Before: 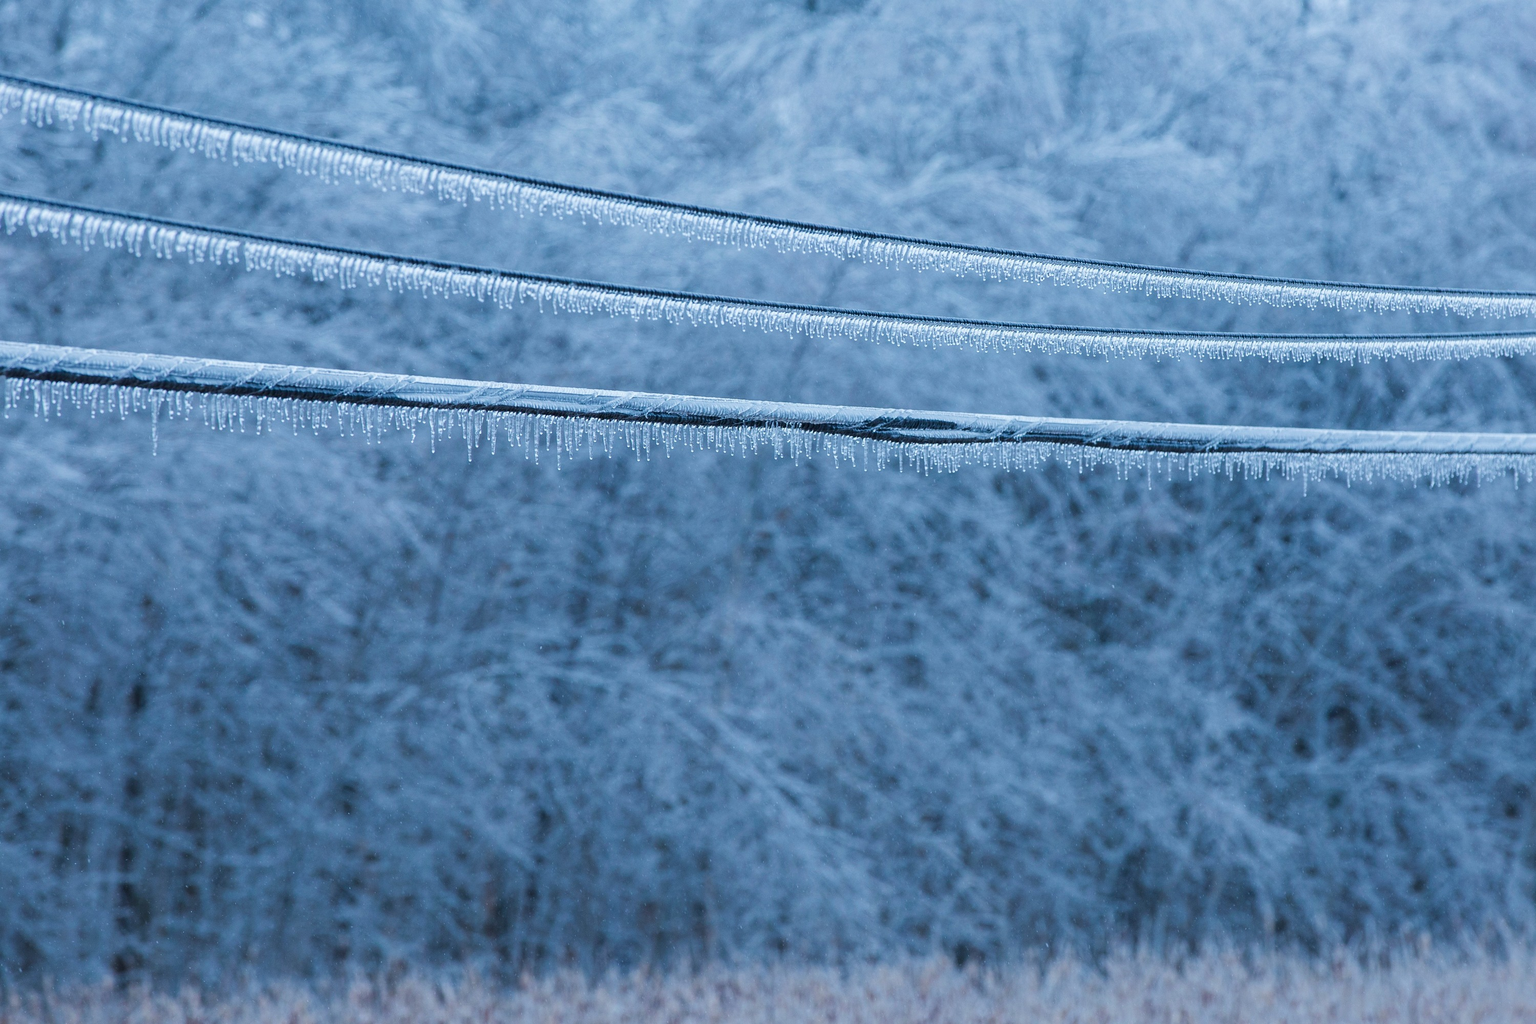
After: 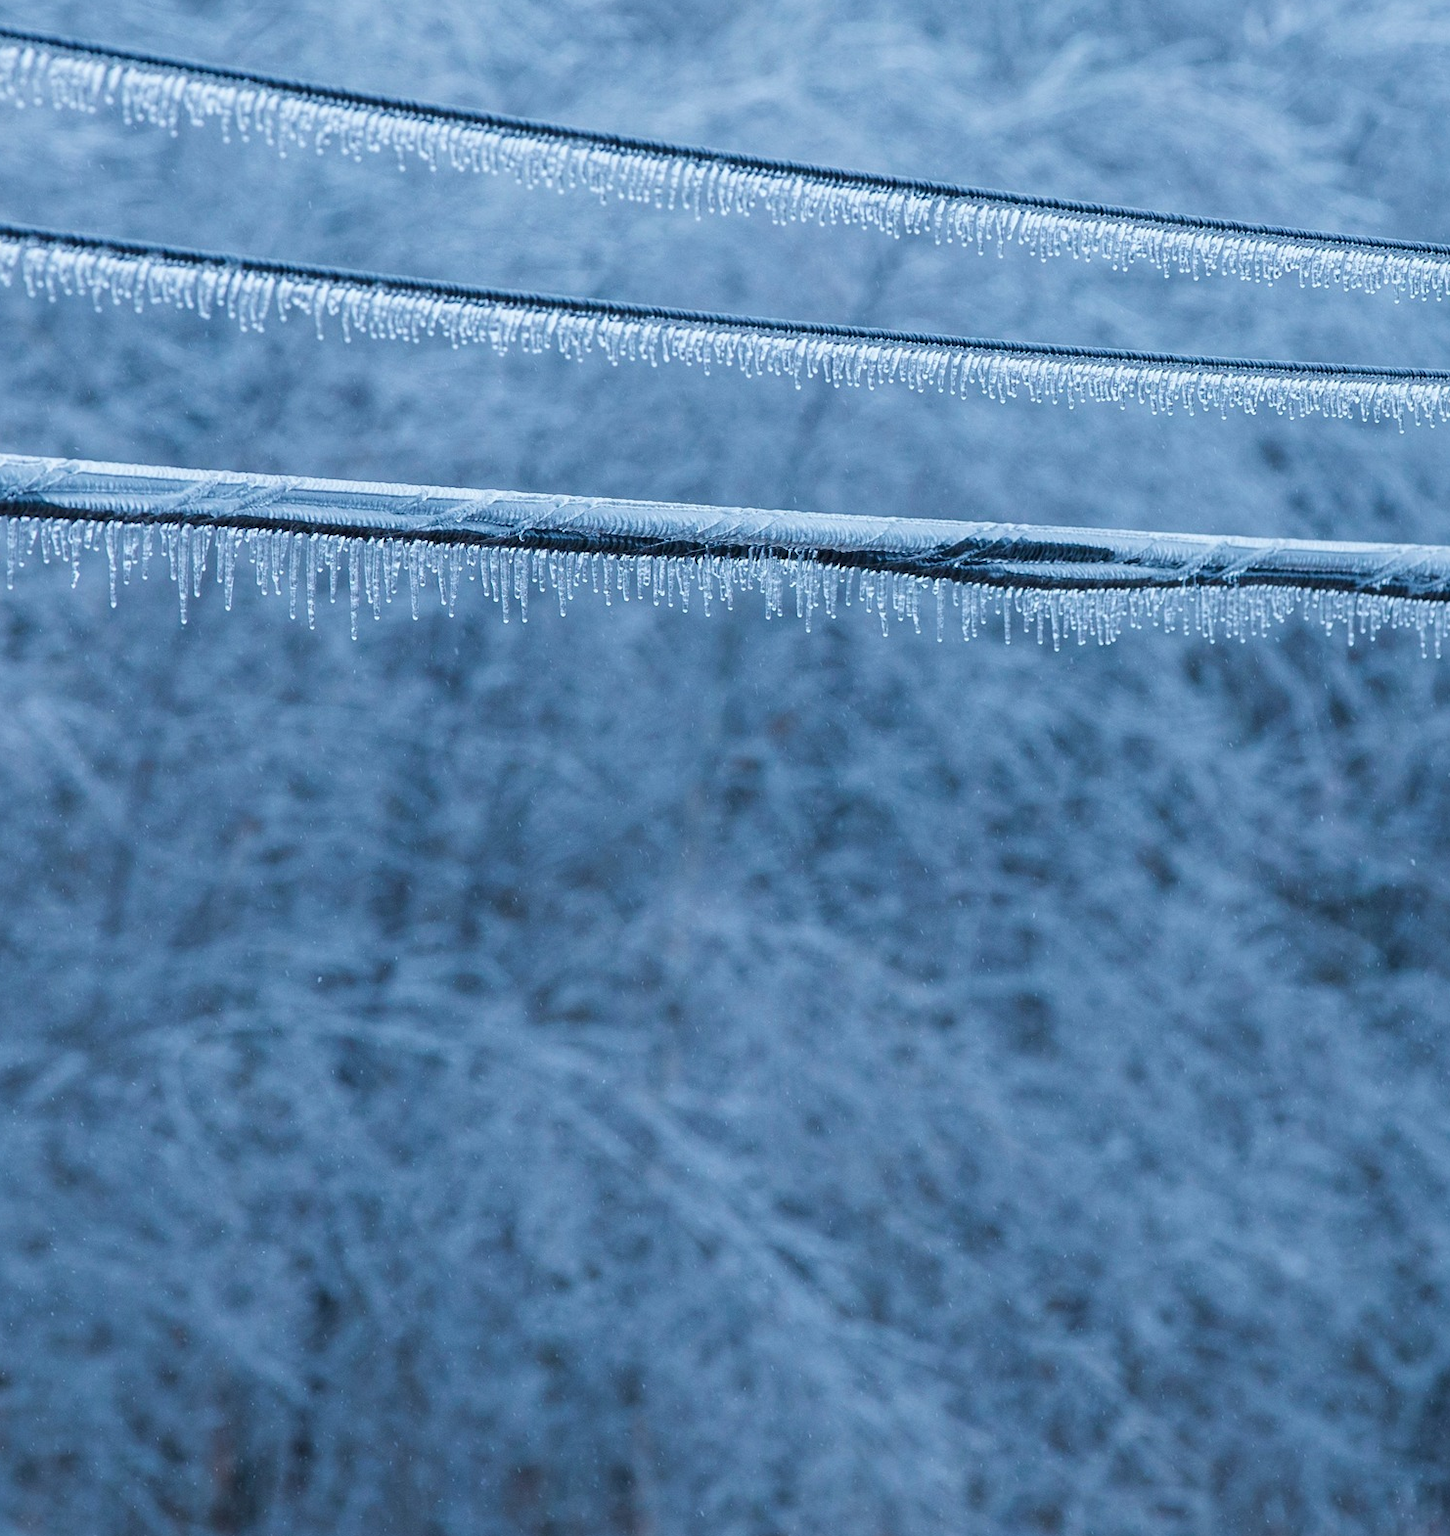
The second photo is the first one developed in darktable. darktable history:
white balance: red 1, blue 1
crop and rotate: angle 0.02°, left 24.353%, top 13.219%, right 26.156%, bottom 8.224%
